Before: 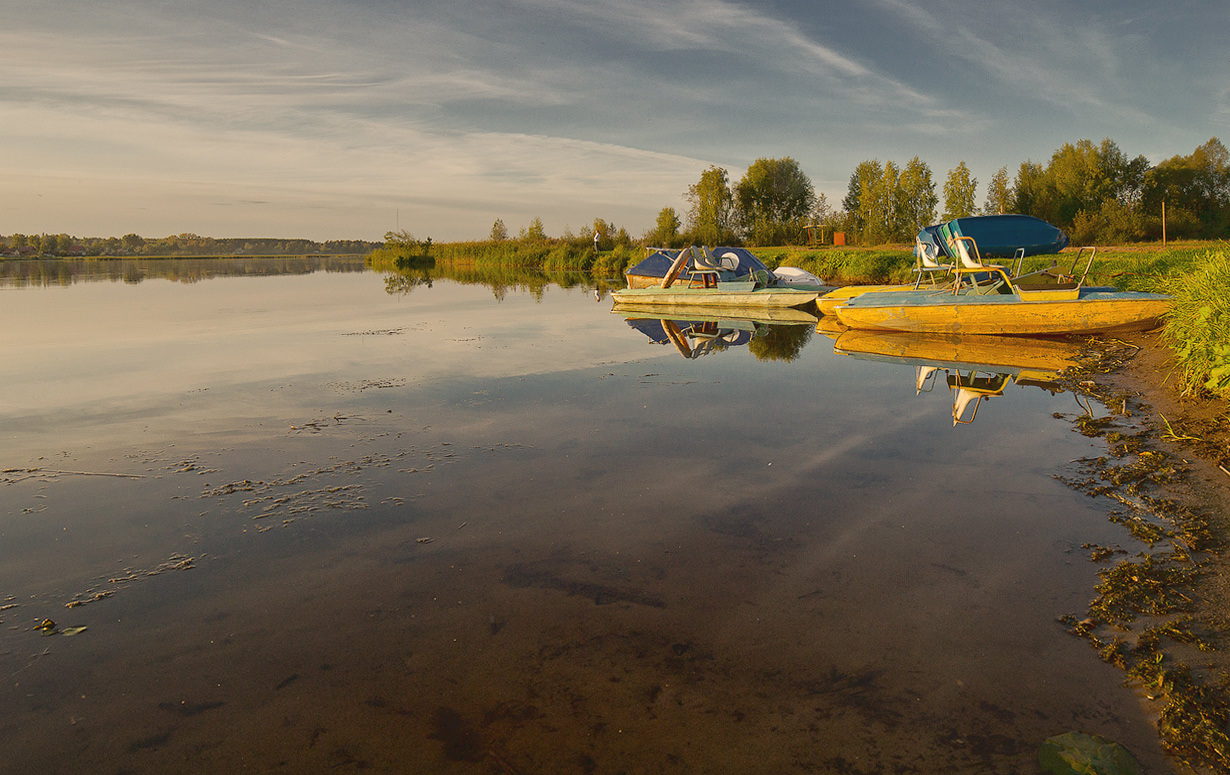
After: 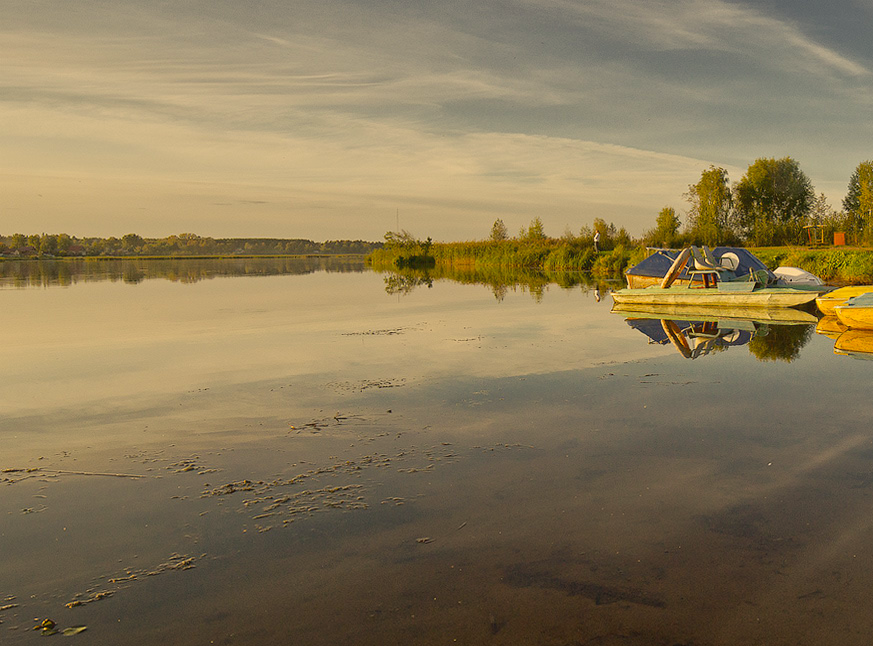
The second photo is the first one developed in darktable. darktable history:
color correction: highlights a* 1.27, highlights b* 17.53
crop: right 28.946%, bottom 16.603%
